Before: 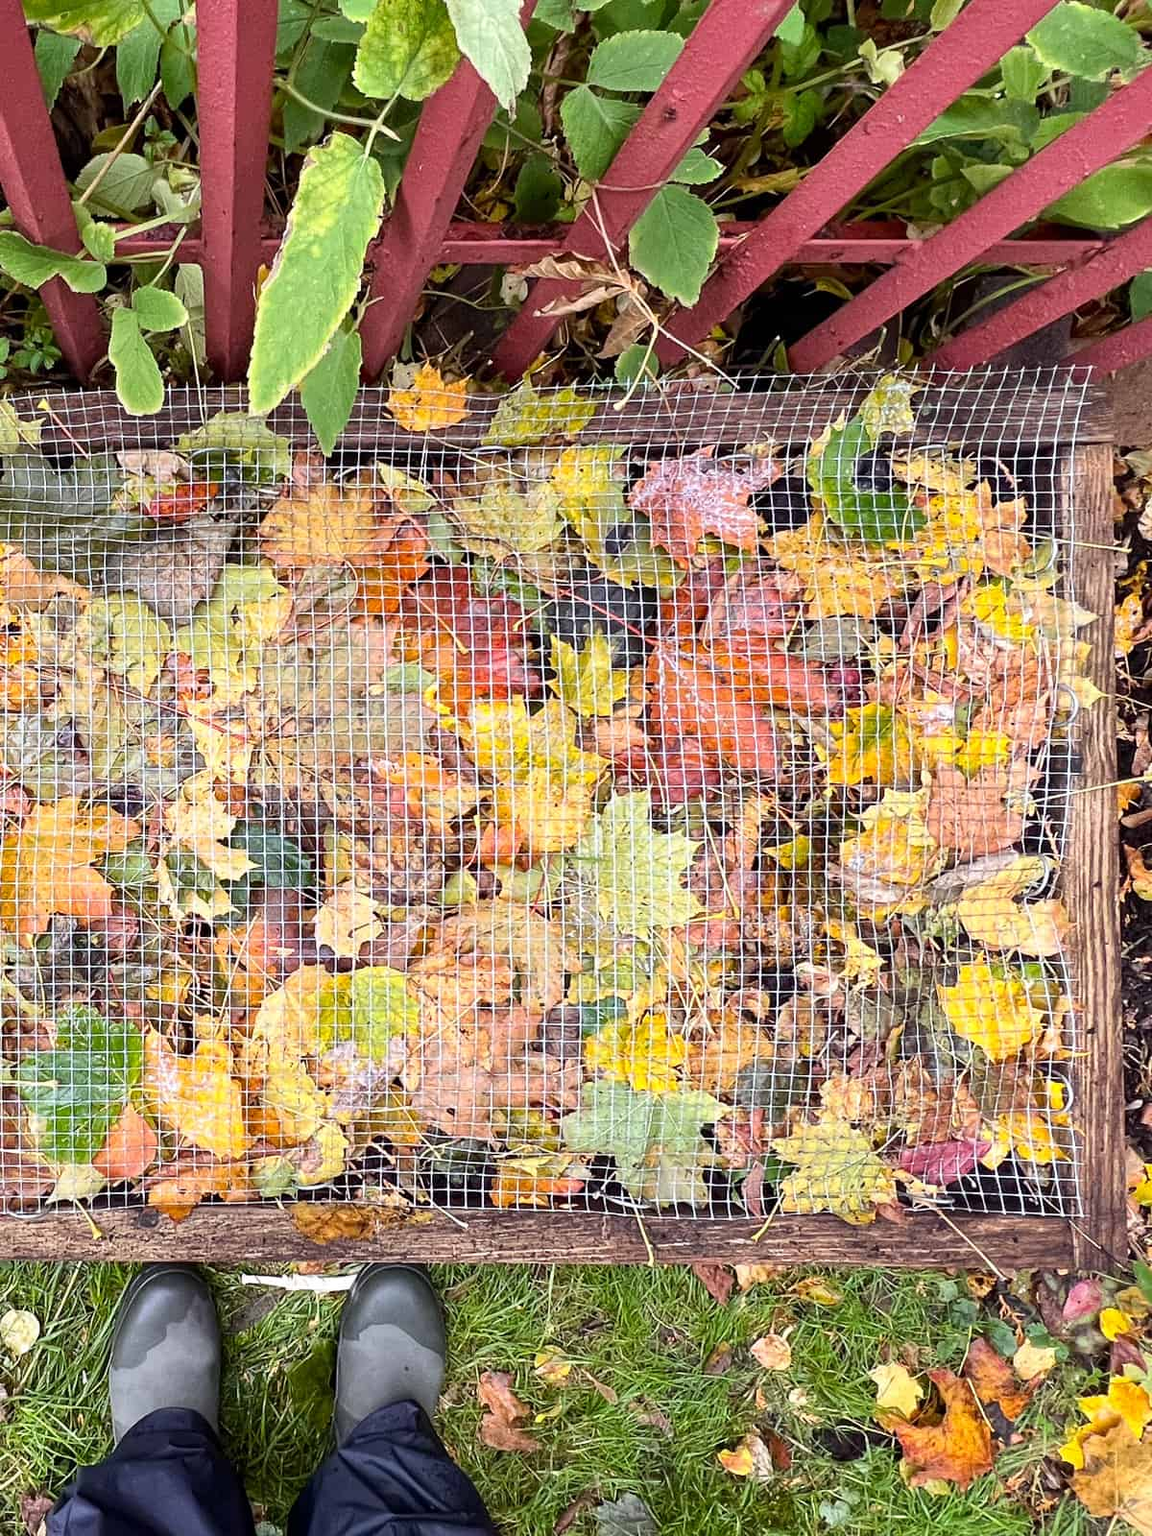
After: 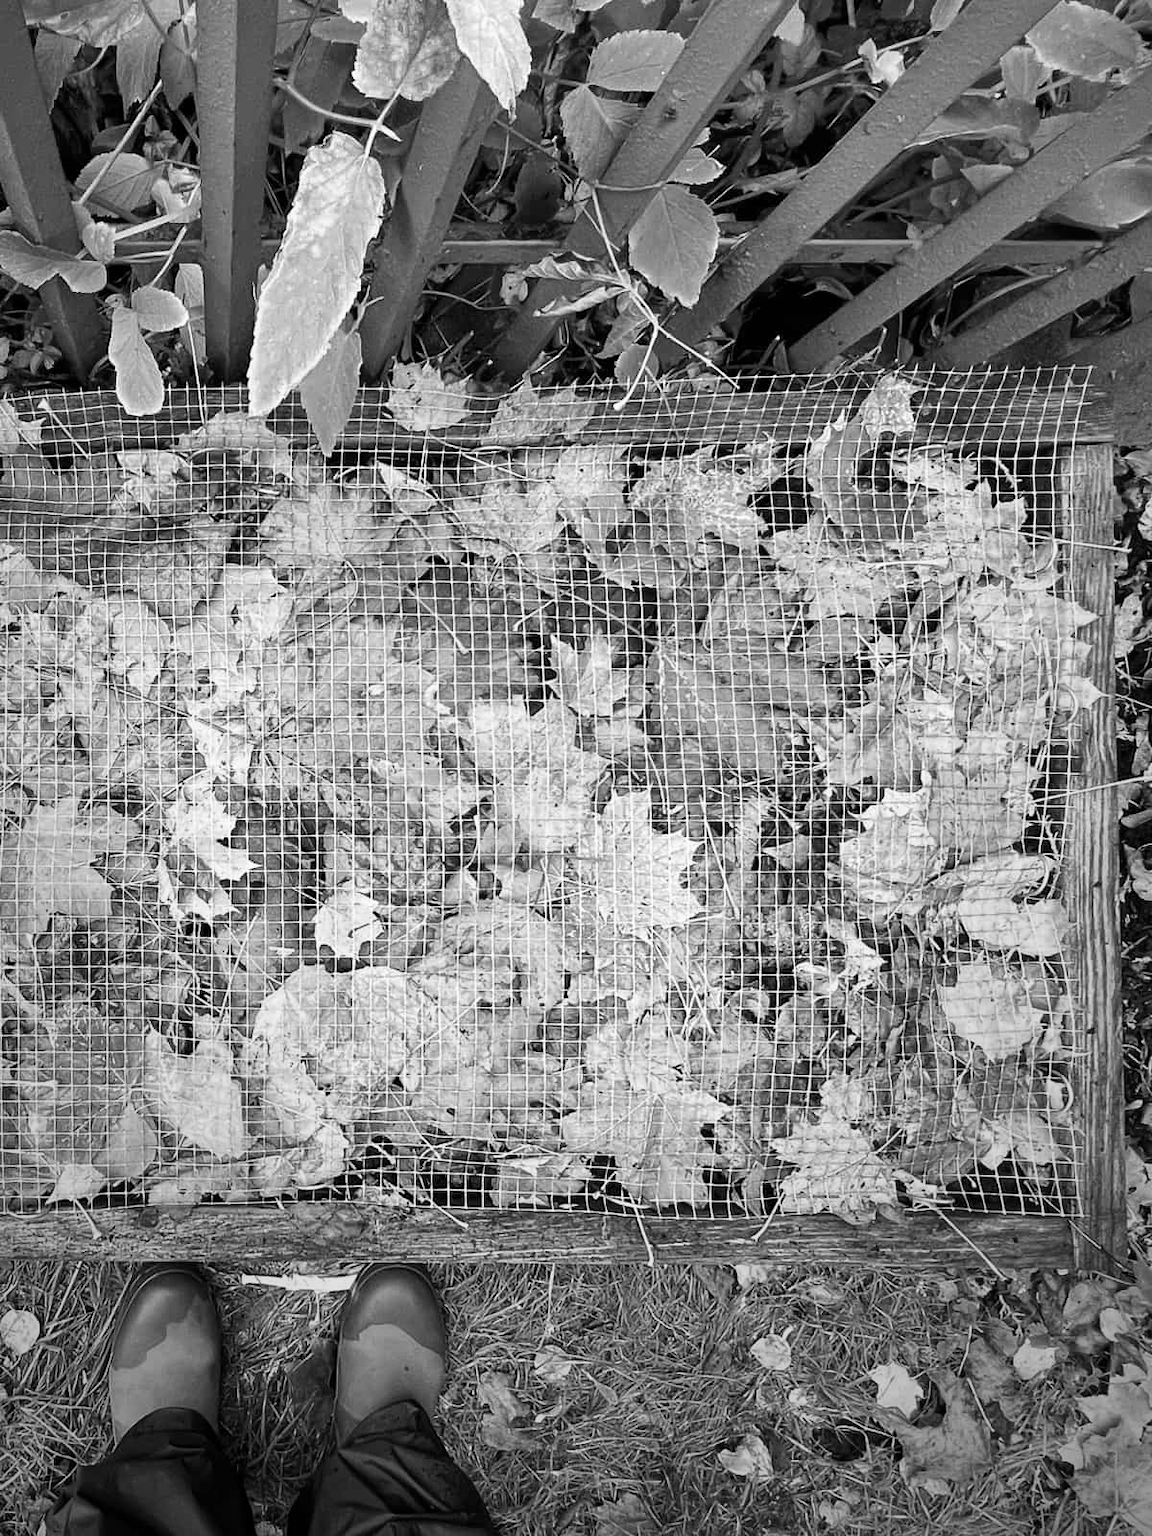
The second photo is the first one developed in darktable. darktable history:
exposure: compensate highlight preservation false
vignetting: fall-off start 72.14%, fall-off radius 108.07%, brightness -0.713, saturation -0.488, center (-0.054, -0.359), width/height ratio 0.729
color zones: curves: ch1 [(0.113, 0.438) (0.75, 0.5)]; ch2 [(0.12, 0.526) (0.75, 0.5)]
monochrome: on, module defaults
